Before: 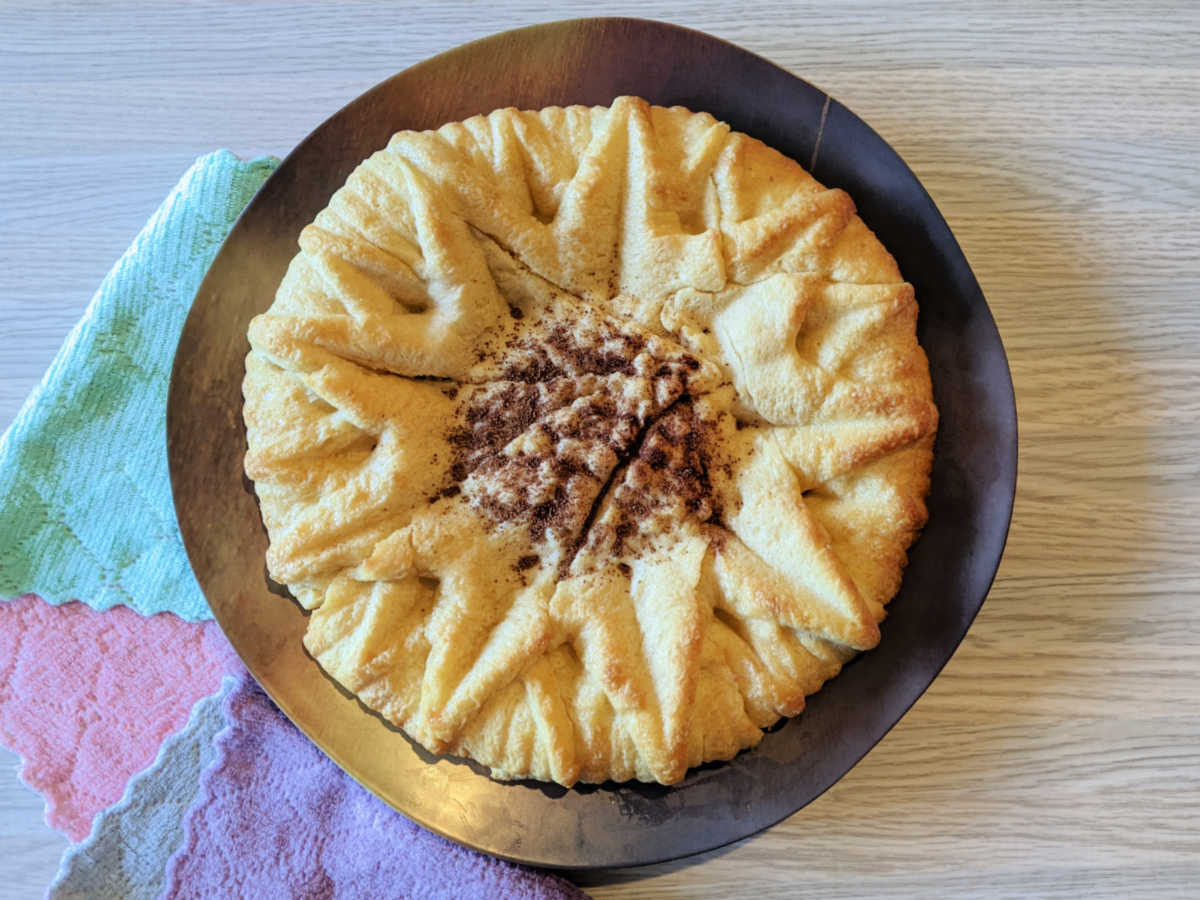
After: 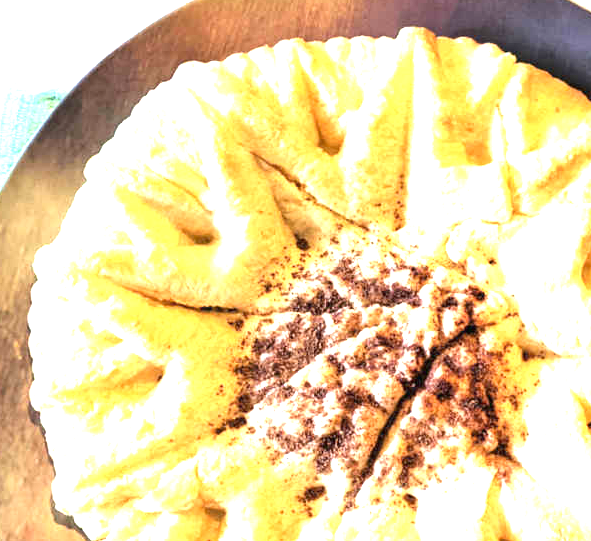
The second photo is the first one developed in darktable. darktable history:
exposure: black level correction 0, exposure 2.088 EV, compensate exposure bias true, compensate highlight preservation false
crop: left 17.835%, top 7.675%, right 32.881%, bottom 32.213%
